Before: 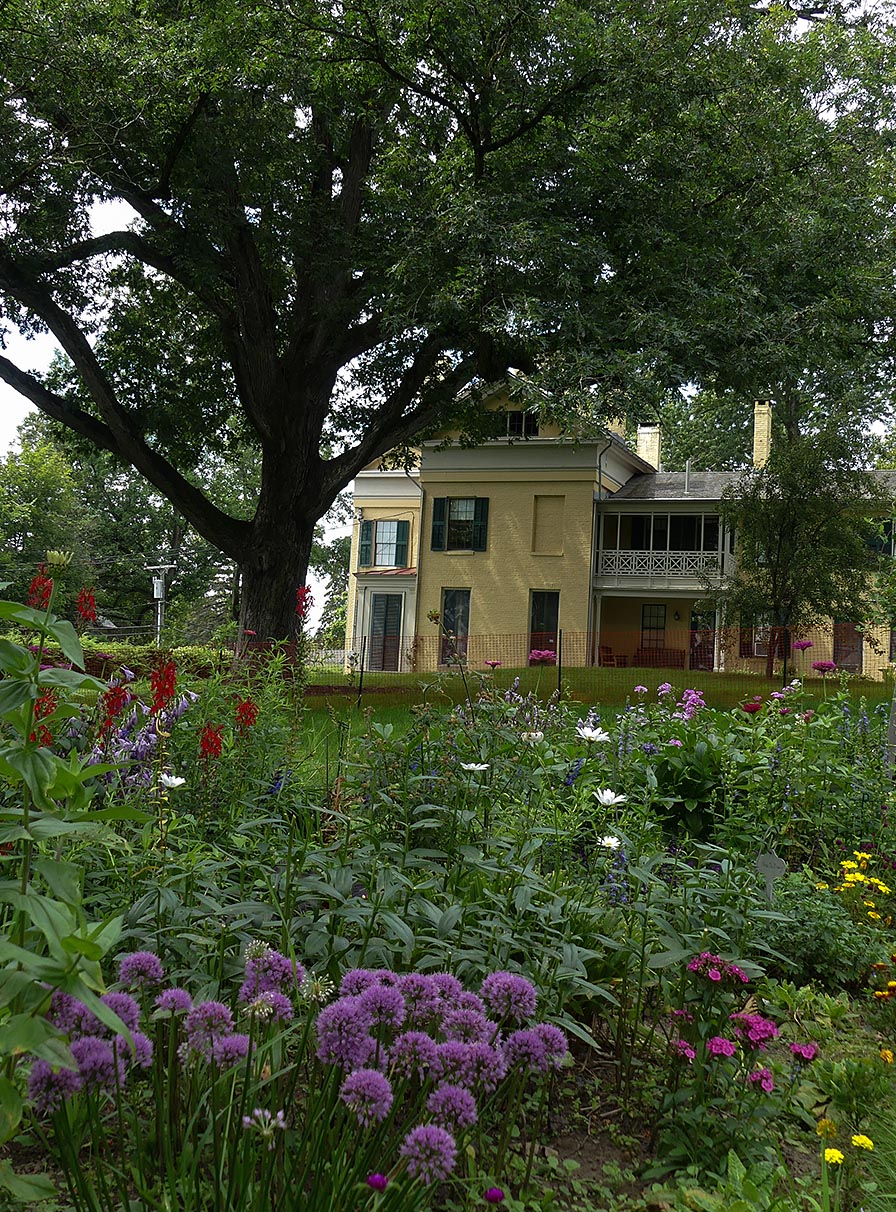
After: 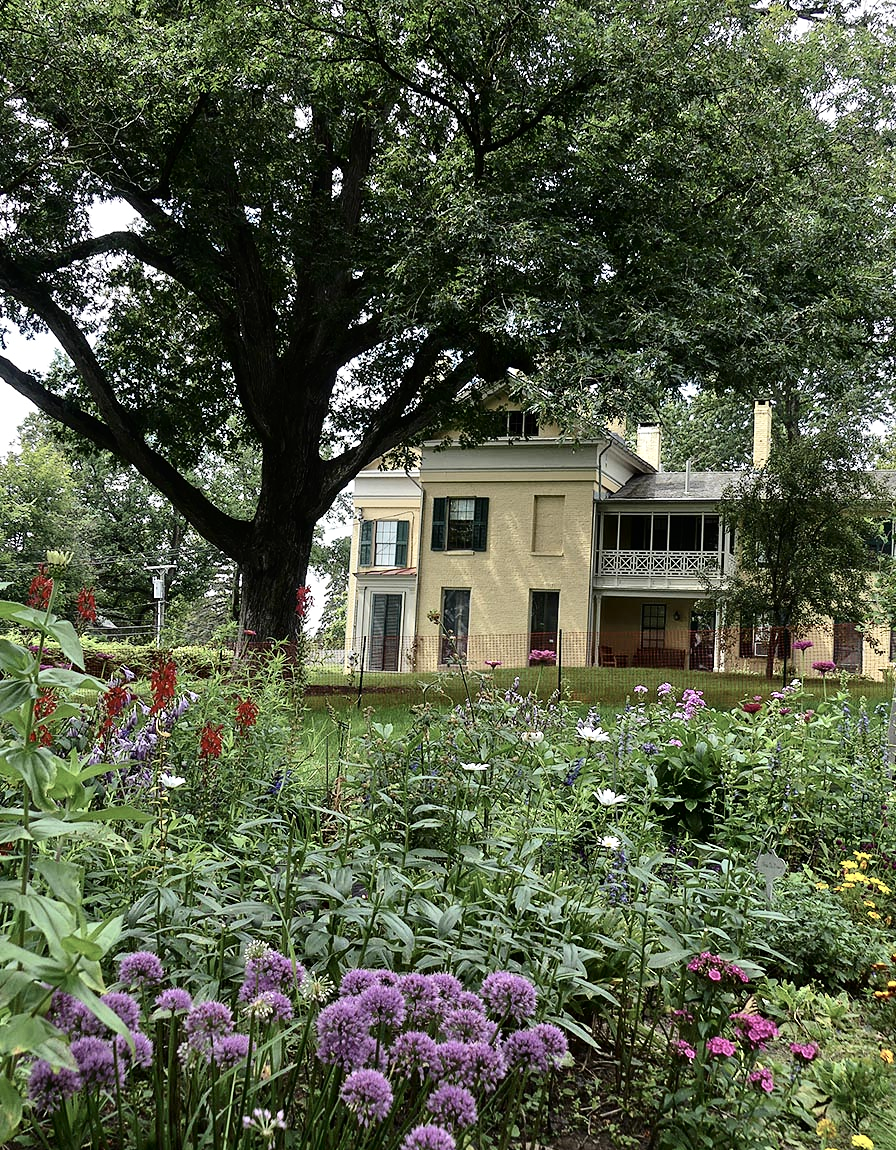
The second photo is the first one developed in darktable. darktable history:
tone equalizer: -7 EV 0.15 EV, -6 EV 0.6 EV, -5 EV 1.15 EV, -4 EV 1.33 EV, -3 EV 1.15 EV, -2 EV 0.6 EV, -1 EV 0.15 EV, mask exposure compensation -0.5 EV
crop and rotate: top 0%, bottom 5.097%
contrast brightness saturation: contrast 0.25, saturation -0.31
